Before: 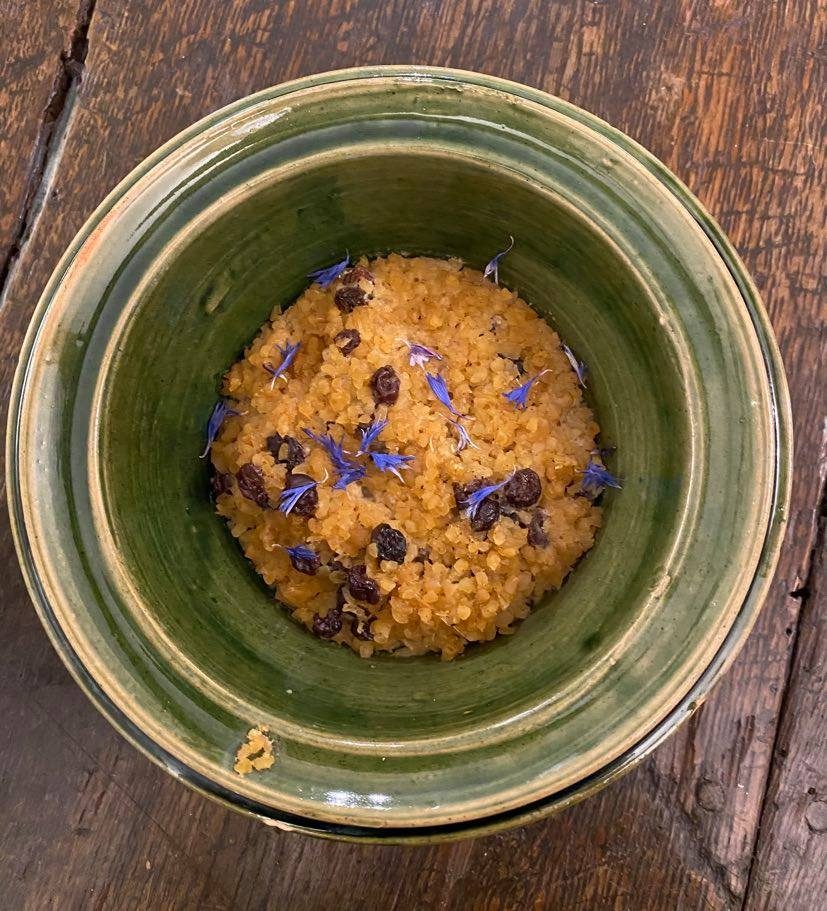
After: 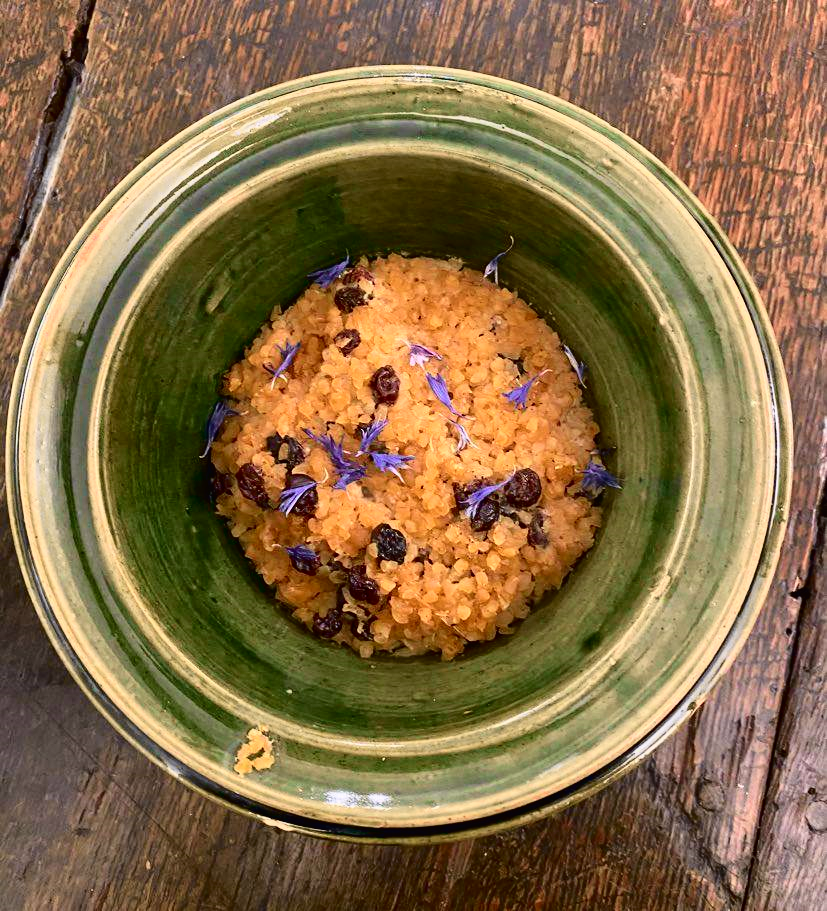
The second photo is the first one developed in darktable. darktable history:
tone curve: curves: ch0 [(0, 0.011) (0.053, 0.026) (0.174, 0.115) (0.398, 0.444) (0.673, 0.775) (0.829, 0.906) (0.991, 0.981)]; ch1 [(0, 0) (0.276, 0.206) (0.409, 0.383) (0.473, 0.458) (0.492, 0.501) (0.512, 0.513) (0.54, 0.543) (0.585, 0.617) (0.659, 0.686) (0.78, 0.8) (1, 1)]; ch2 [(0, 0) (0.438, 0.449) (0.473, 0.469) (0.503, 0.5) (0.523, 0.534) (0.562, 0.594) (0.612, 0.635) (0.695, 0.713) (1, 1)], color space Lab, independent channels, preserve colors none
